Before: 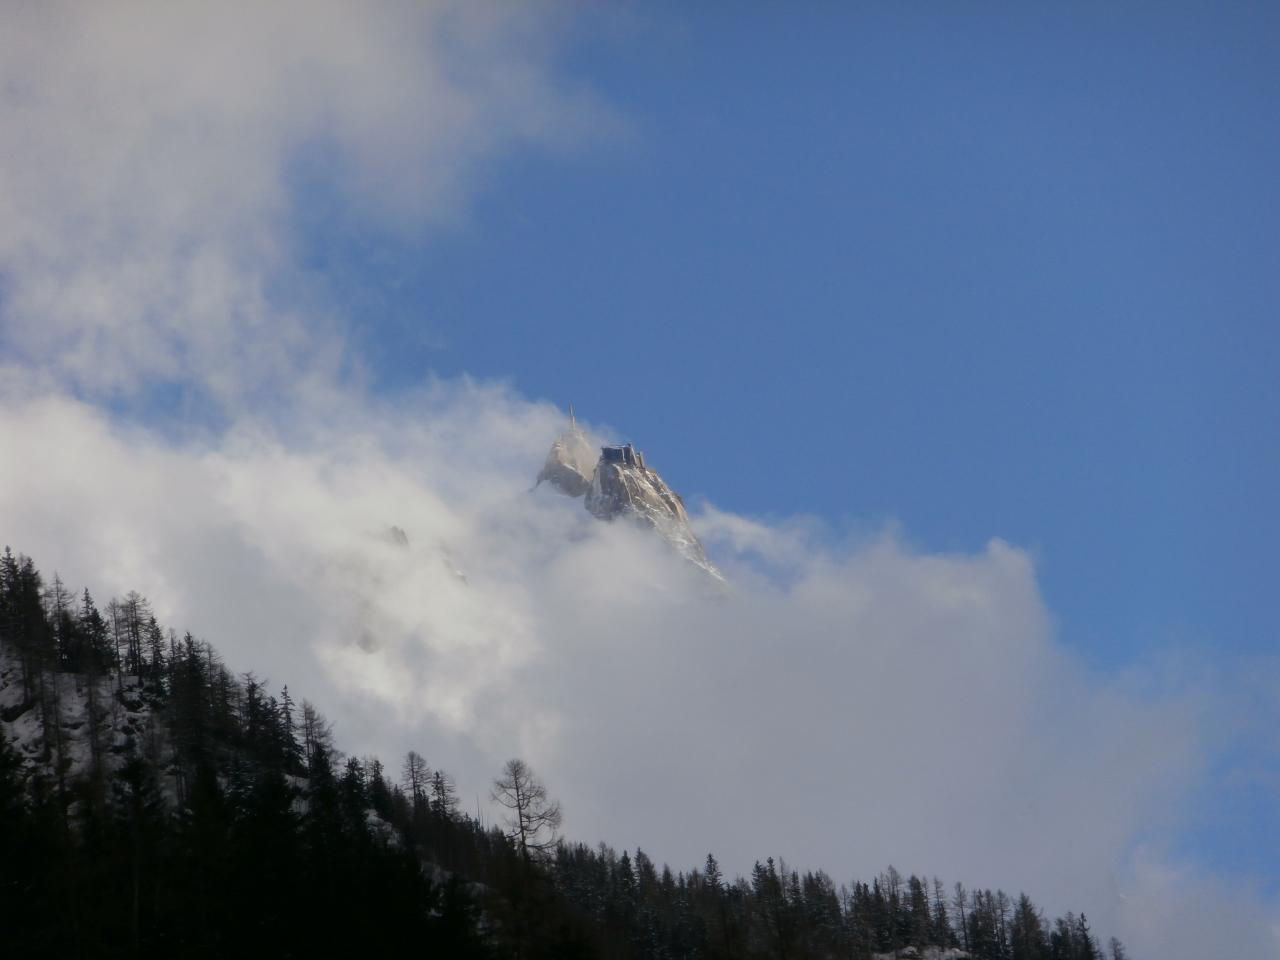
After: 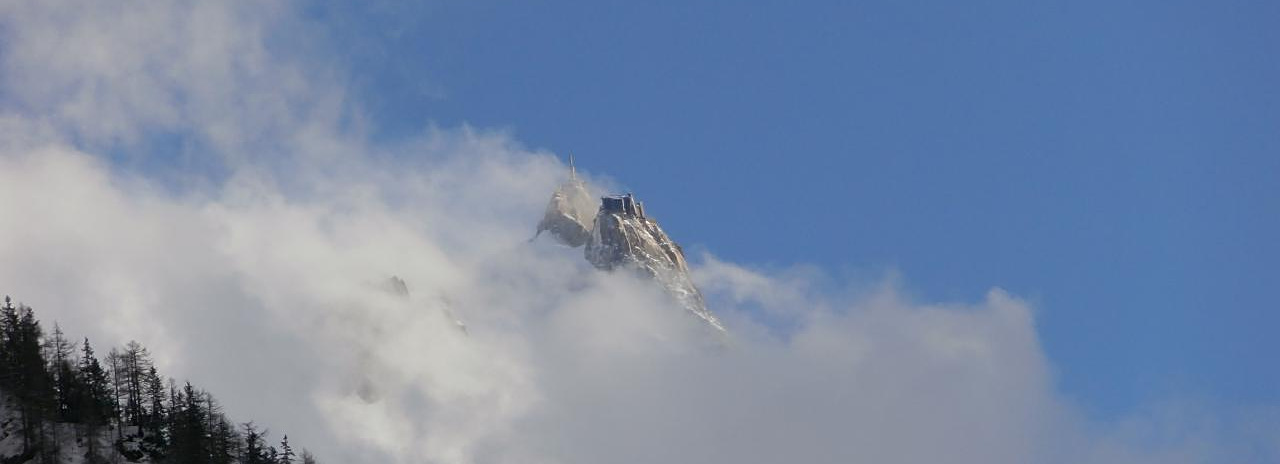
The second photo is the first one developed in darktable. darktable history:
sharpen: on, module defaults
crop and rotate: top 26.056%, bottom 25.543%
